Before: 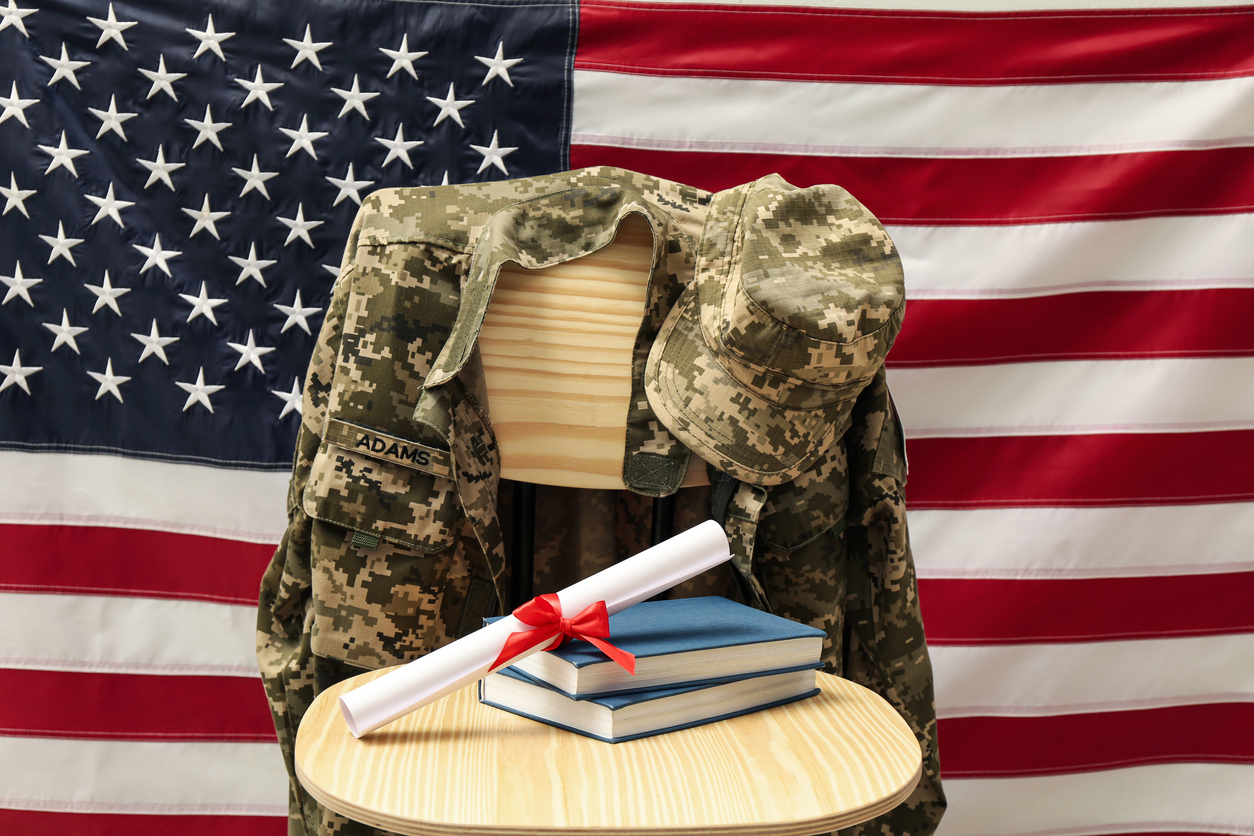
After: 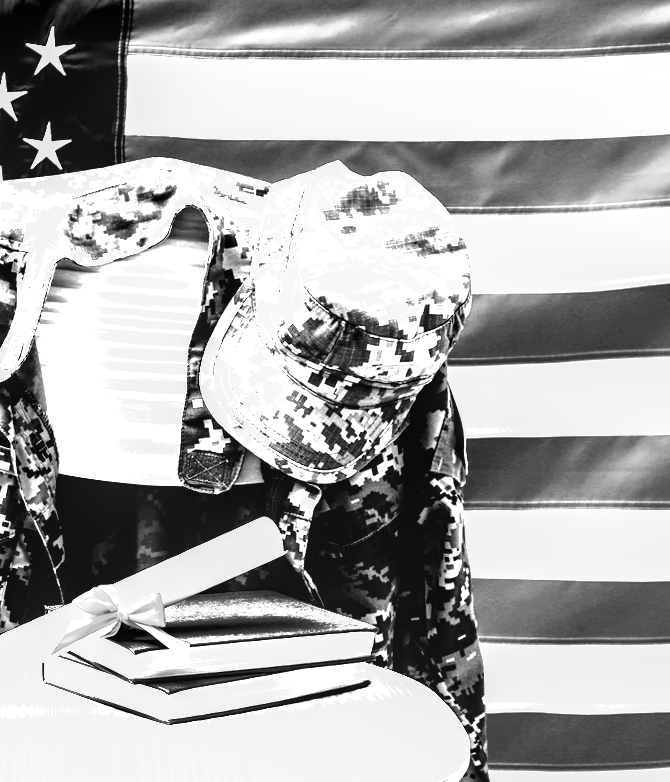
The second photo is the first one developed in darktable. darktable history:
crop: left 31.458%, top 0%, right 11.876%
local contrast: detail 130%
tone curve: curves: ch0 [(0, 0) (0.003, 0.01) (0.011, 0.011) (0.025, 0.008) (0.044, 0.007) (0.069, 0.006) (0.1, 0.005) (0.136, 0.015) (0.177, 0.094) (0.224, 0.241) (0.277, 0.369) (0.335, 0.5) (0.399, 0.648) (0.468, 0.811) (0.543, 0.975) (0.623, 0.989) (0.709, 0.989) (0.801, 0.99) (0.898, 0.99) (1, 1)], preserve colors none
exposure: black level correction -0.014, exposure -0.193 EV, compensate highlight preservation false
contrast brightness saturation: contrast 0.15, brightness -0.01, saturation 0.1
rotate and perspective: rotation 0.062°, lens shift (vertical) 0.115, lens shift (horizontal) -0.133, crop left 0.047, crop right 0.94, crop top 0.061, crop bottom 0.94
color zones: curves: ch0 [(0, 0.554) (0.146, 0.662) (0.293, 0.86) (0.503, 0.774) (0.637, 0.106) (0.74, 0.072) (0.866, 0.488) (0.998, 0.569)]; ch1 [(0, 0) (0.143, 0) (0.286, 0) (0.429, 0) (0.571, 0) (0.714, 0) (0.857, 0)]
